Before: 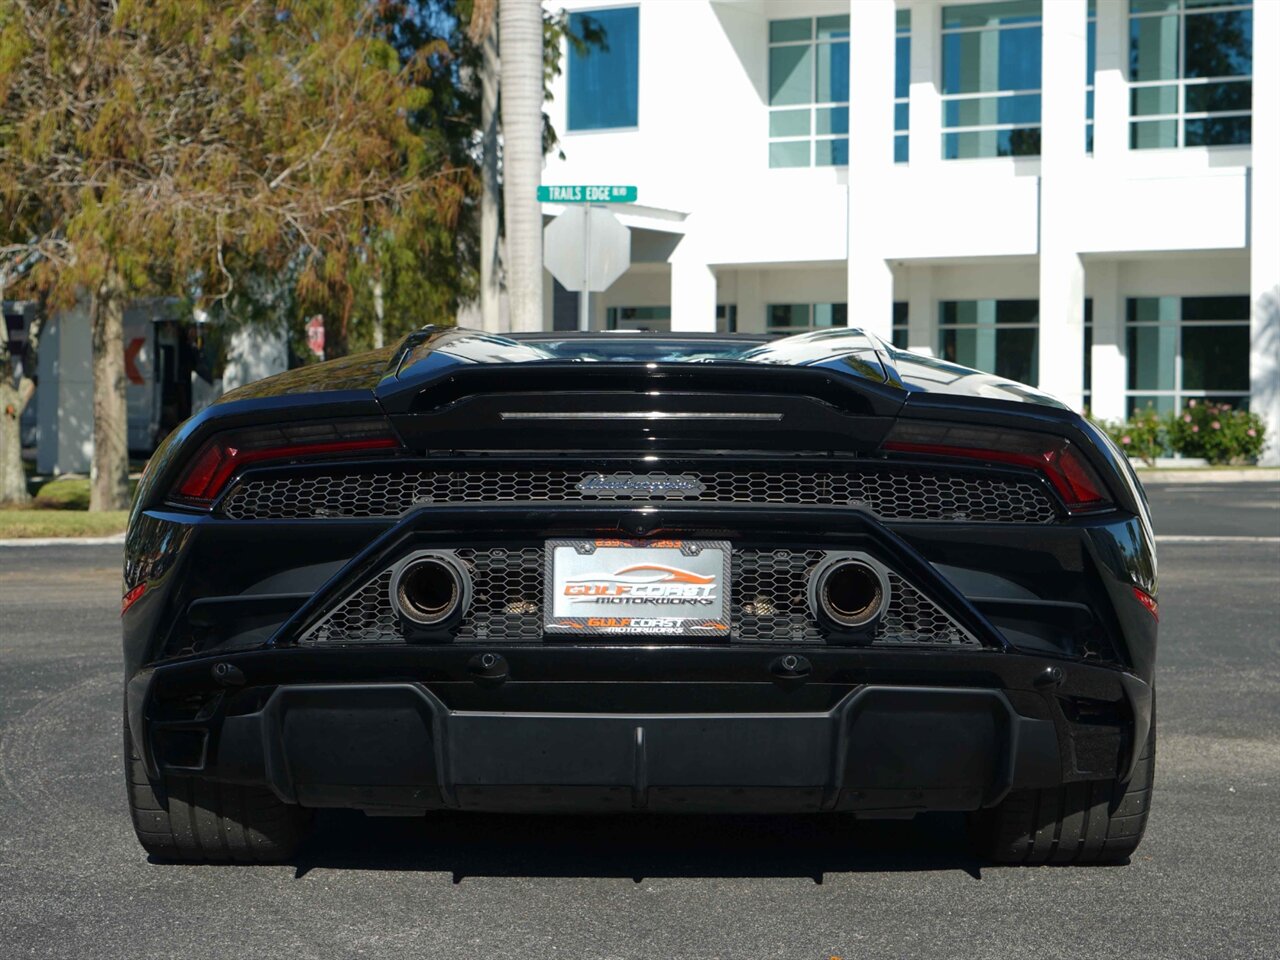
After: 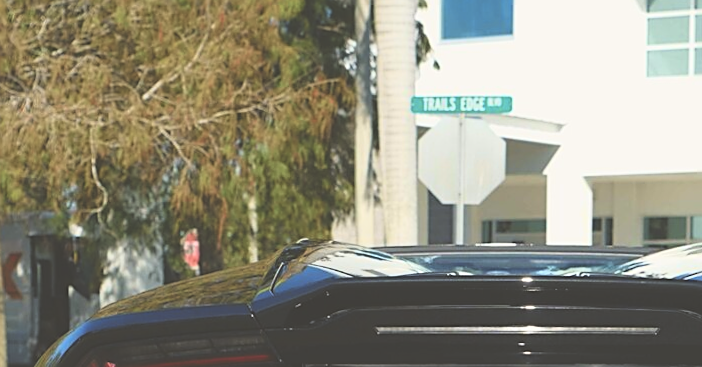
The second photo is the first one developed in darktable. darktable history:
exposure: black level correction -0.041, exposure 0.064 EV, compensate highlight preservation false
crop: left 10.121%, top 10.631%, right 36.218%, bottom 51.526%
rotate and perspective: lens shift (vertical) 0.048, lens shift (horizontal) -0.024, automatic cropping off
tone curve: curves: ch0 [(0, 0.021) (0.049, 0.044) (0.152, 0.14) (0.328, 0.377) (0.473, 0.543) (0.663, 0.734) (0.84, 0.899) (1, 0.969)]; ch1 [(0, 0) (0.302, 0.331) (0.427, 0.433) (0.472, 0.47) (0.502, 0.503) (0.527, 0.524) (0.564, 0.591) (0.602, 0.632) (0.677, 0.701) (0.859, 0.885) (1, 1)]; ch2 [(0, 0) (0.33, 0.301) (0.447, 0.44) (0.487, 0.496) (0.502, 0.516) (0.535, 0.563) (0.565, 0.6) (0.618, 0.629) (1, 1)], color space Lab, independent channels, preserve colors none
tone equalizer: on, module defaults
sharpen: on, module defaults
